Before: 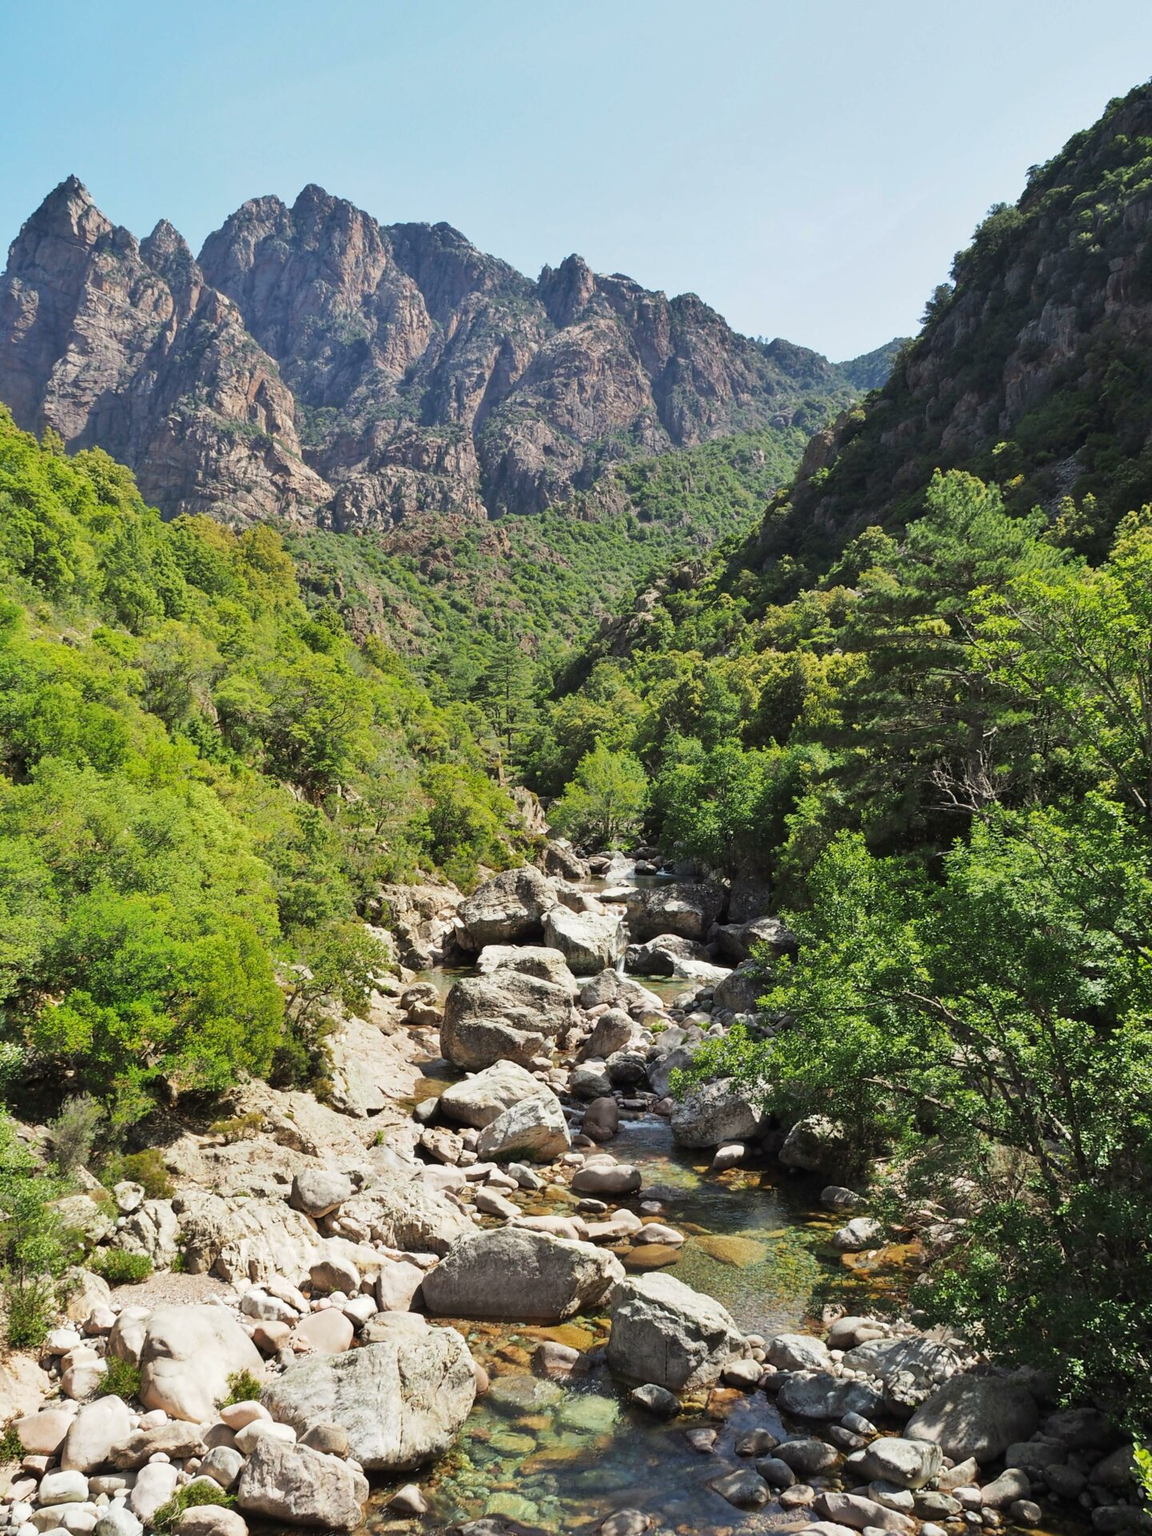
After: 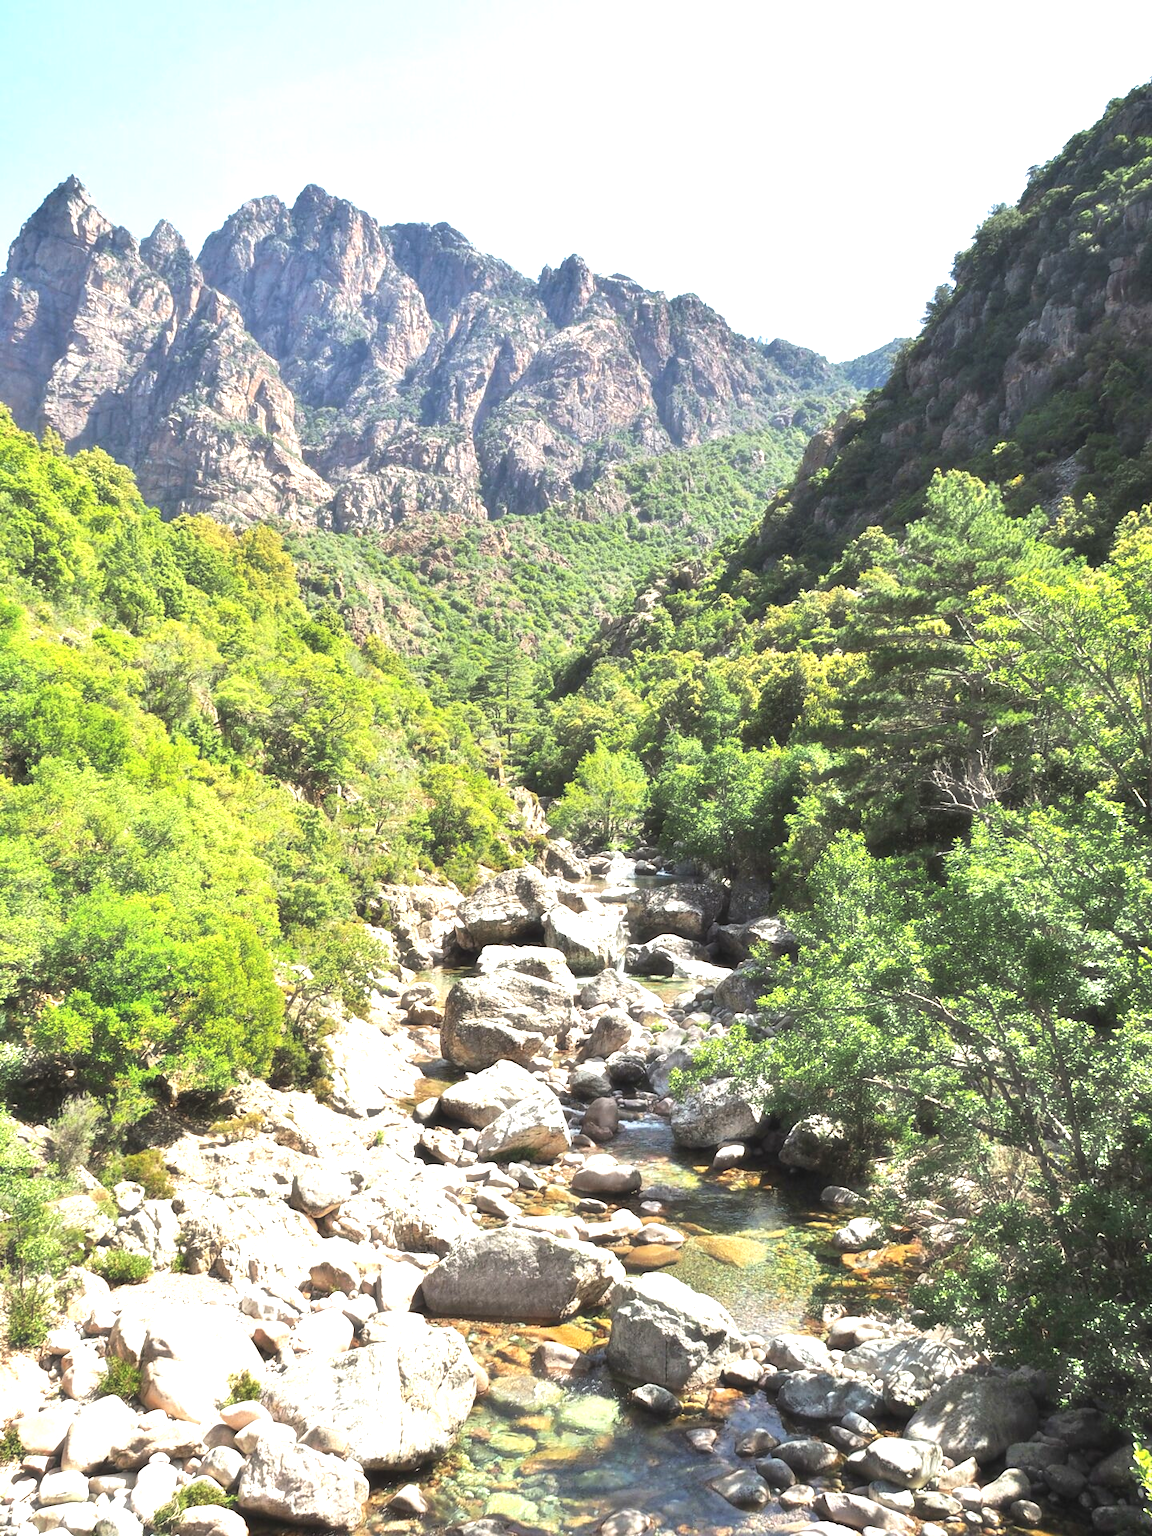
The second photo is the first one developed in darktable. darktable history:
haze removal: strength -0.1, adaptive false
exposure: black level correction -0.002, exposure 1.115 EV, compensate highlight preservation false
